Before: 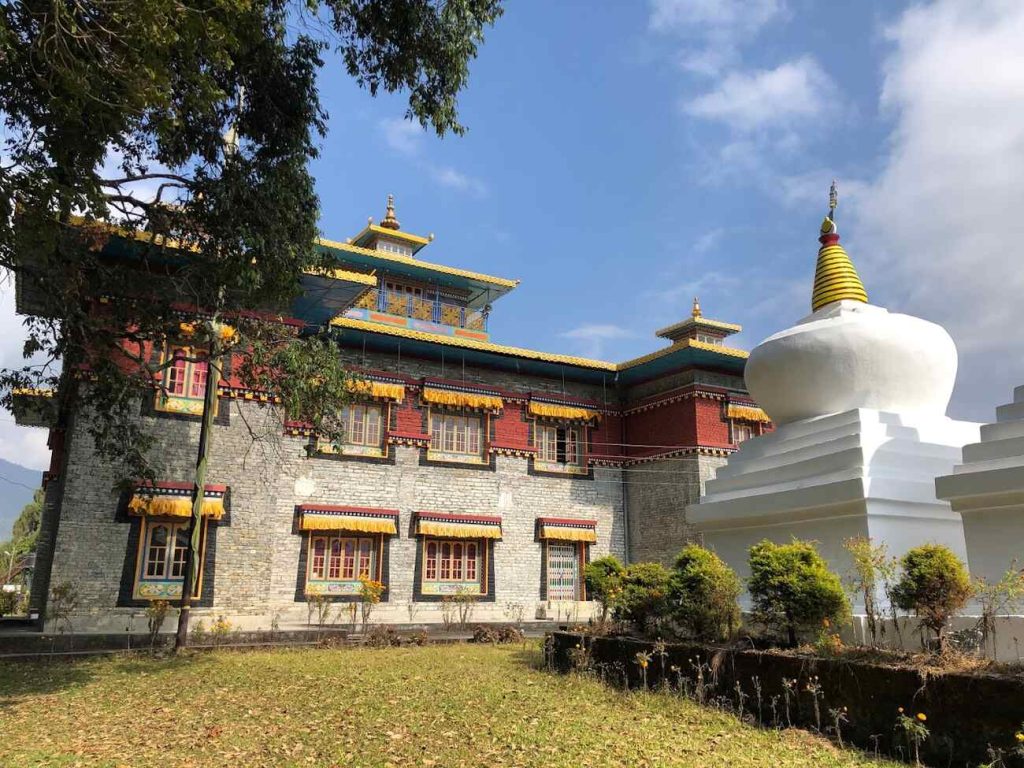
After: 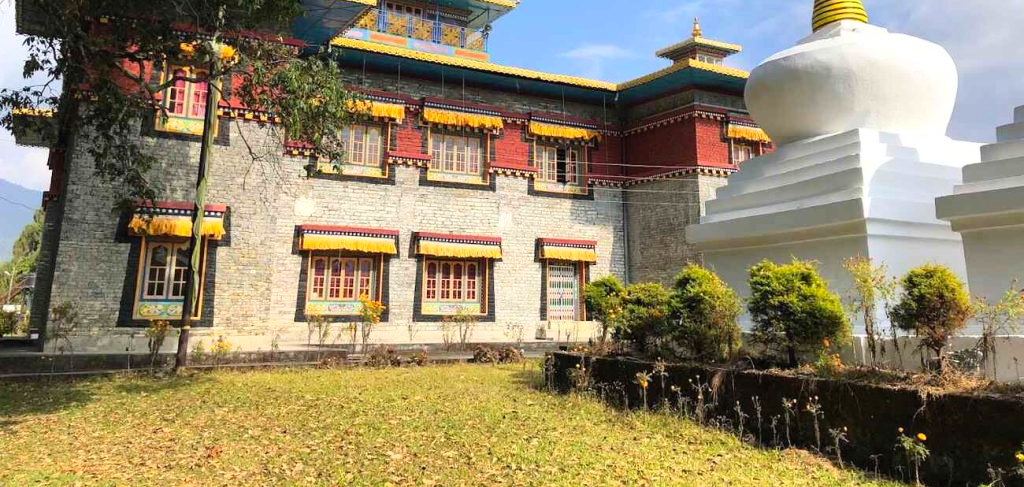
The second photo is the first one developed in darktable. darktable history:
color balance rgb: power › hue 209.13°, perceptual saturation grading › global saturation 0.52%, global vibrance 19.354%
crop and rotate: top 36.577%
contrast brightness saturation: contrast 0.199, brightness 0.153, saturation 0.146
